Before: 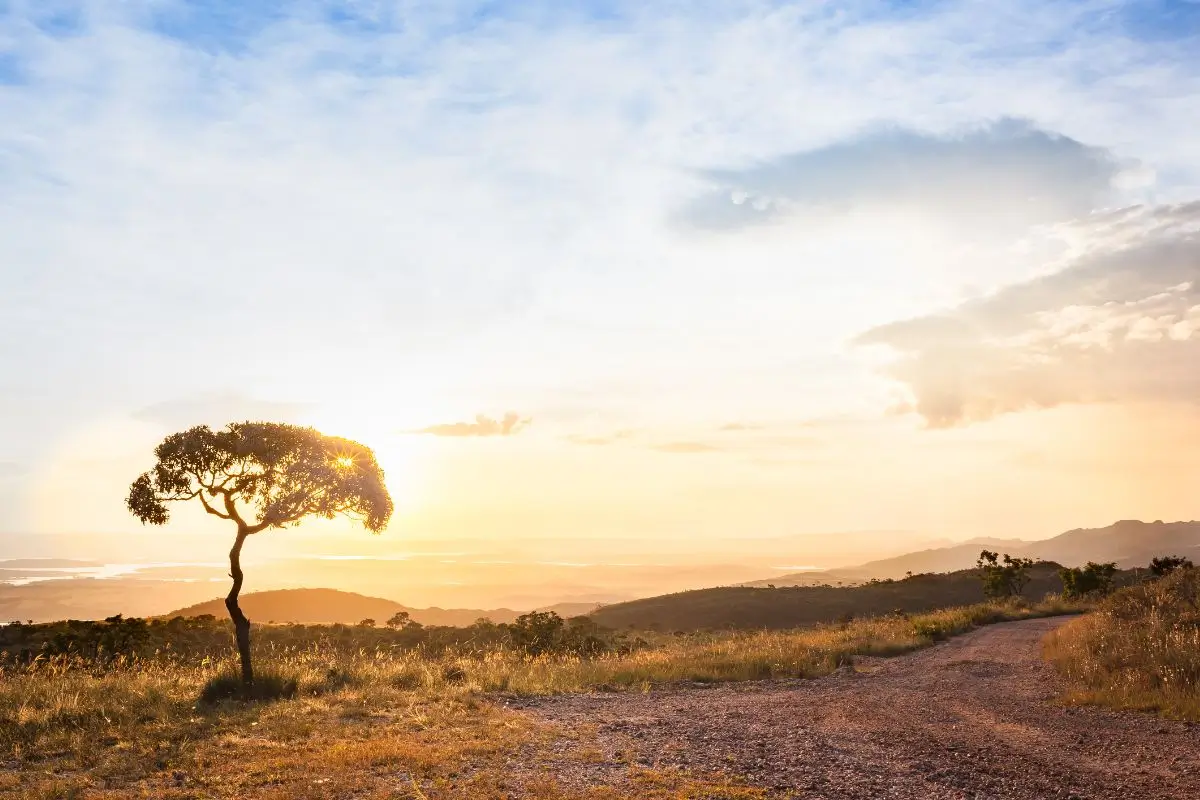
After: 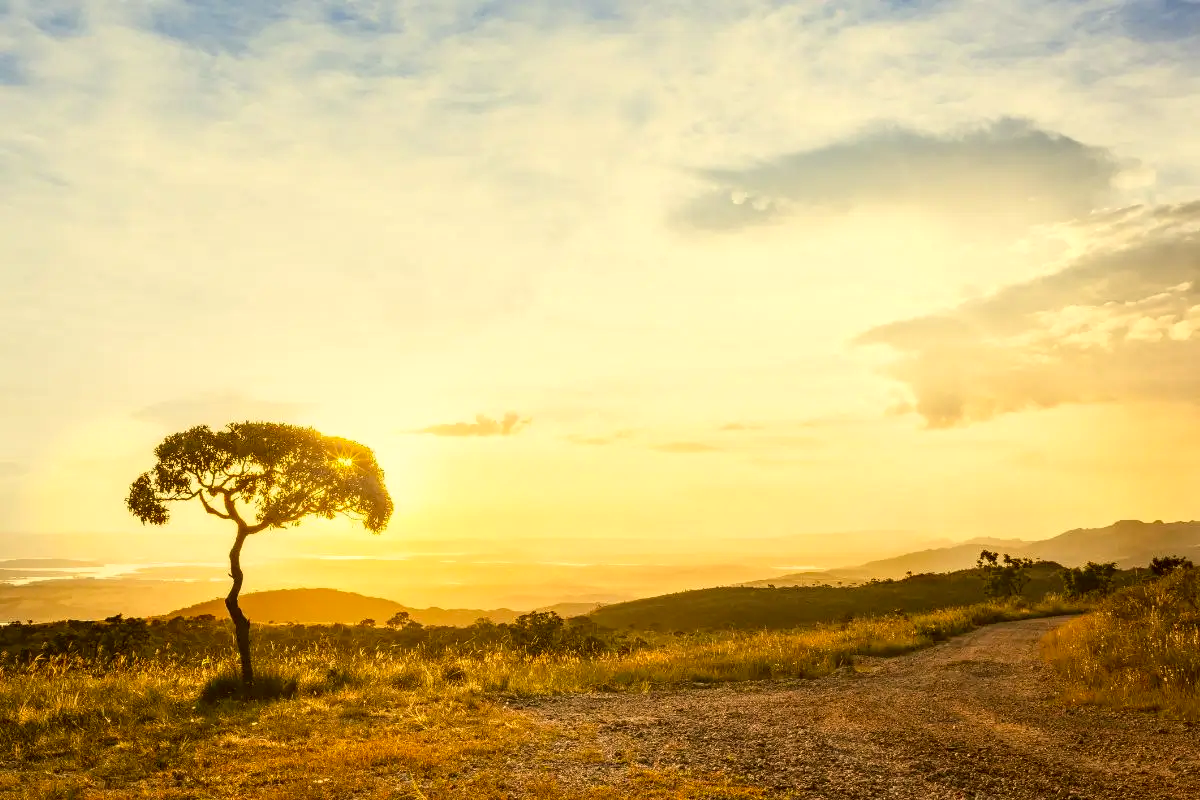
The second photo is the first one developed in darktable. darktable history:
local contrast: on, module defaults
contrast brightness saturation: contrast 0.039, saturation 0.07
color correction: highlights a* 0.12, highlights b* 29.14, shadows a* -0.211, shadows b* 21.48
